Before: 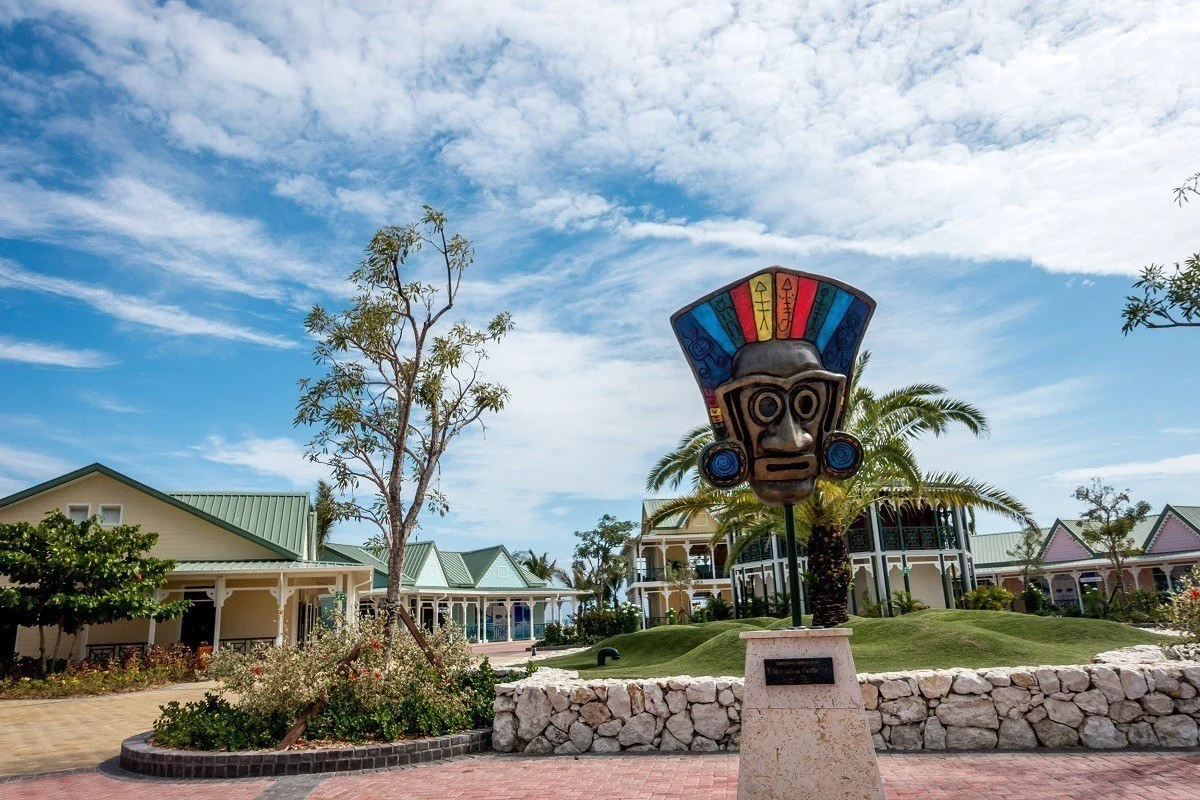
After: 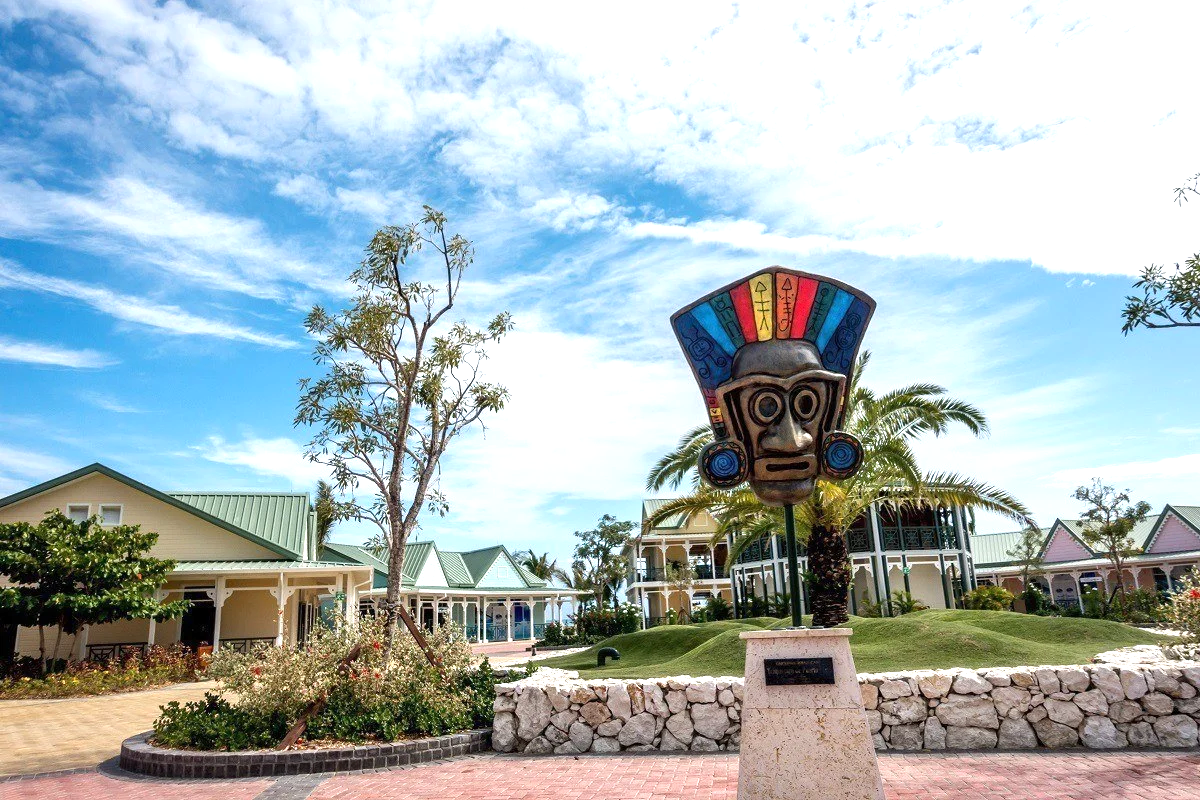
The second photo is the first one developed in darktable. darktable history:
tone equalizer: edges refinement/feathering 500, mask exposure compensation -1.57 EV, preserve details no
exposure: exposure 0.6 EV, compensate highlight preservation false
